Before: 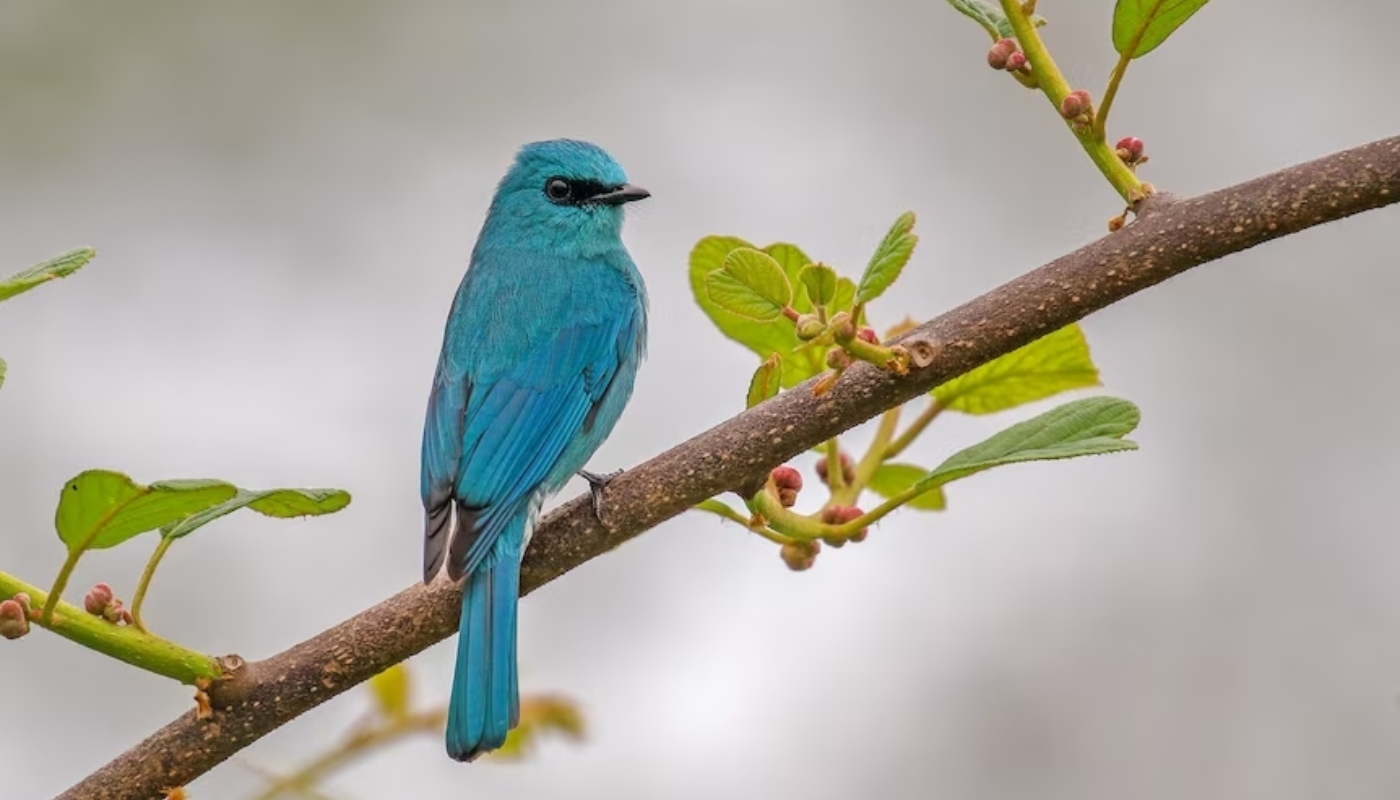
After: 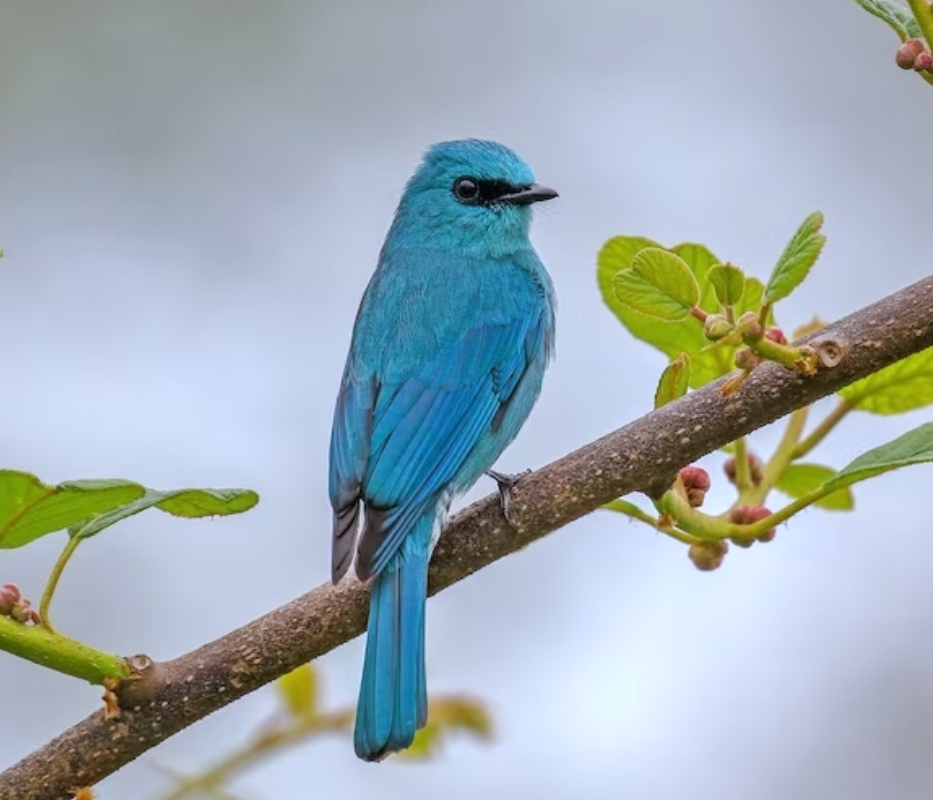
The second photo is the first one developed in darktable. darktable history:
shadows and highlights: shadows 12, white point adjustment 1.2, highlights -0.36, soften with gaussian
crop and rotate: left 6.617%, right 26.717%
white balance: red 0.931, blue 1.11
